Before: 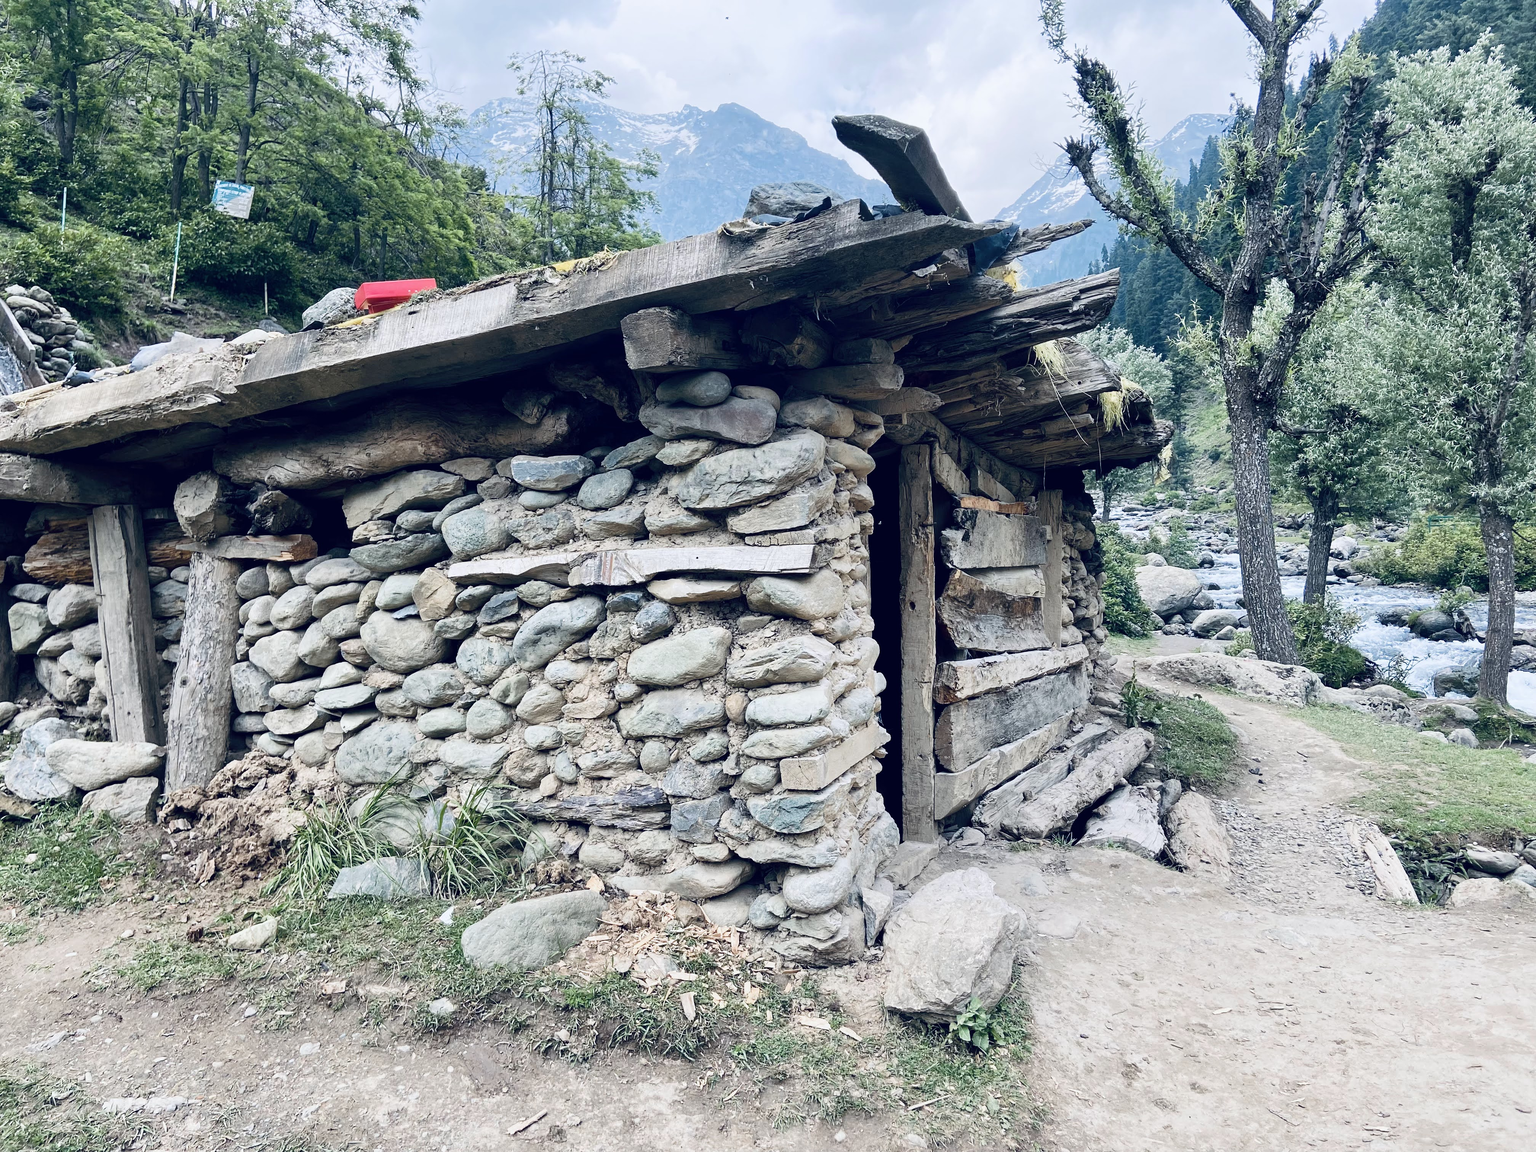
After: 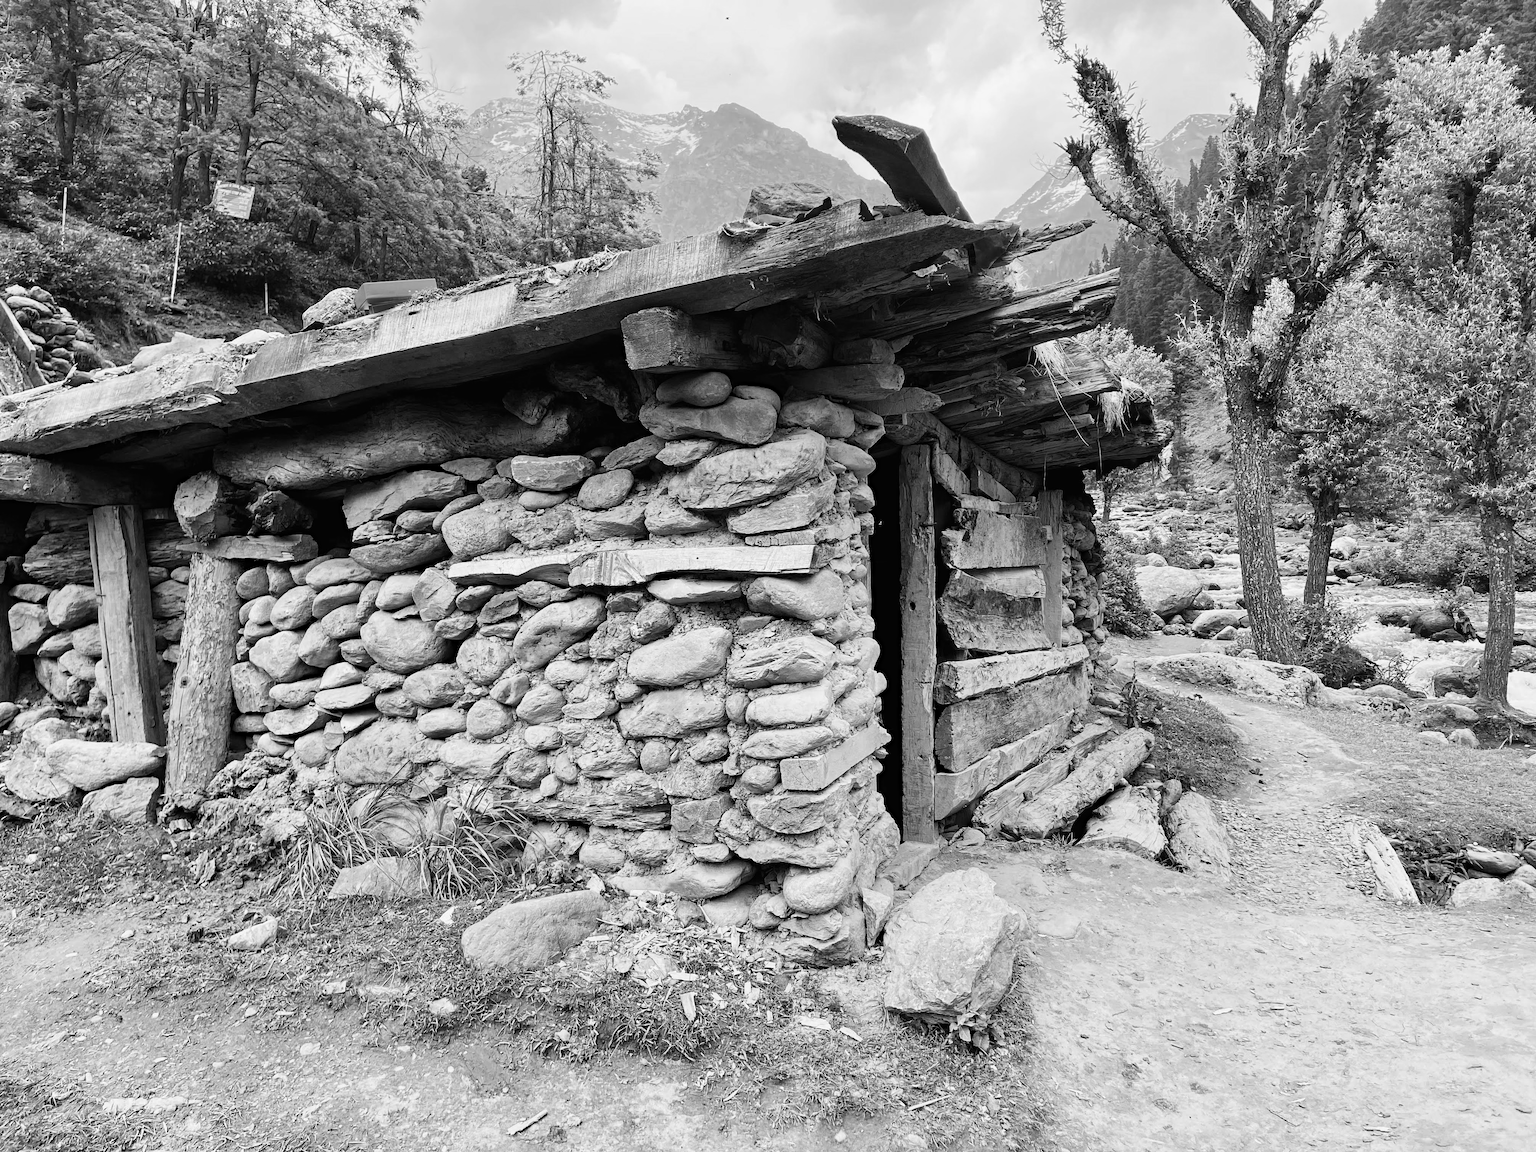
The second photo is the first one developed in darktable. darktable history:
haze removal: compatibility mode true, adaptive false
white balance: emerald 1
monochrome: on, module defaults
